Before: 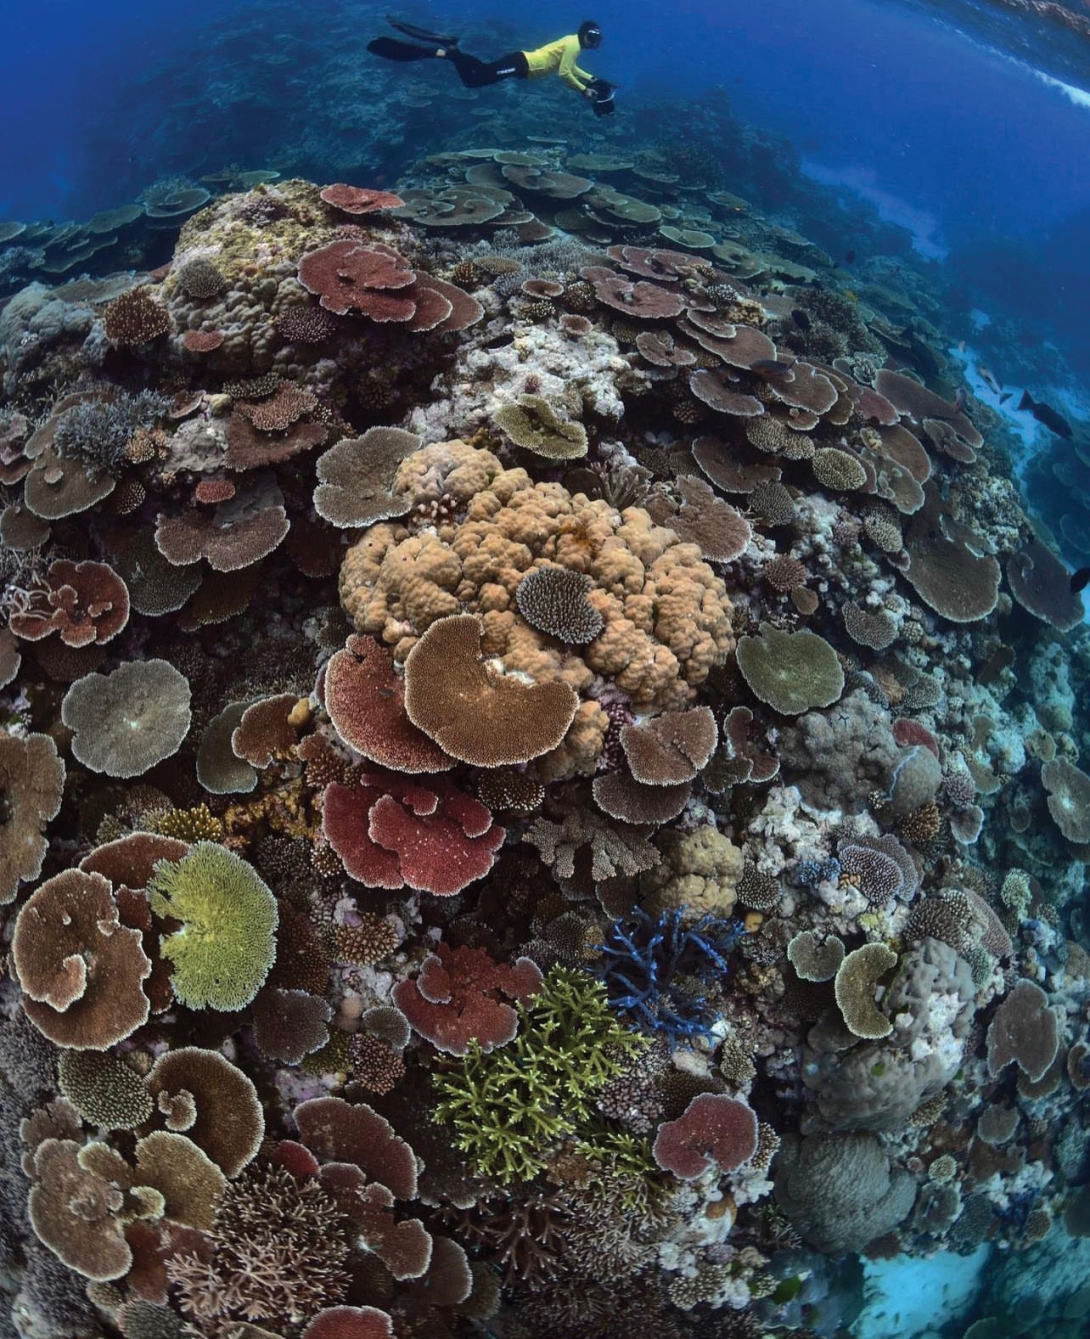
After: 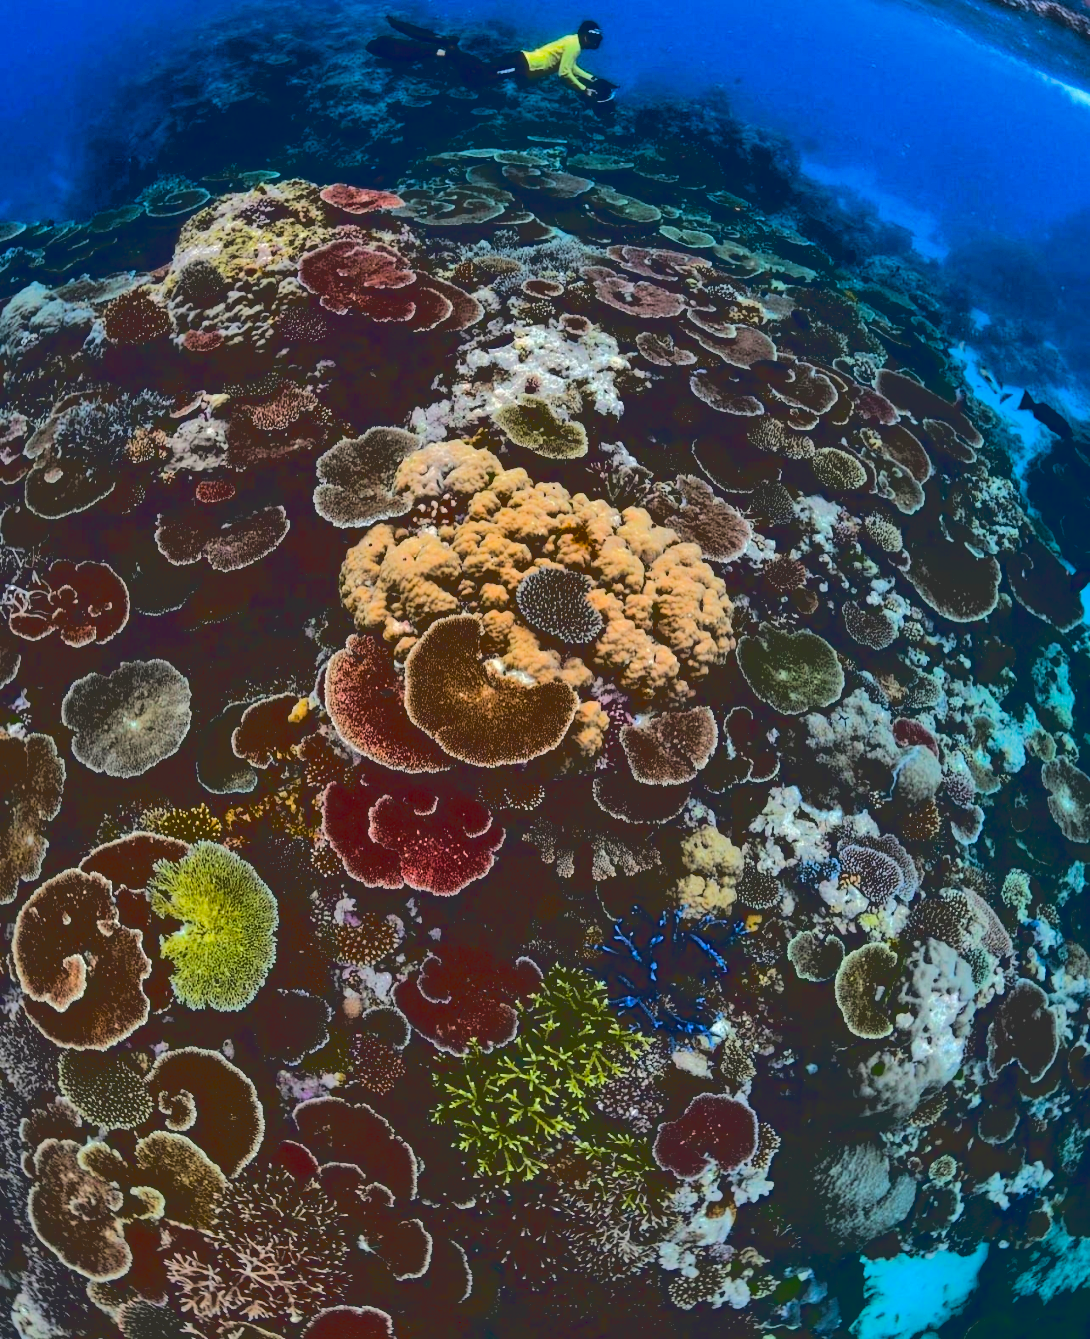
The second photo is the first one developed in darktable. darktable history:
color balance rgb: linear chroma grading › global chroma 15%, perceptual saturation grading › global saturation 30%
base curve: curves: ch0 [(0.065, 0.026) (0.236, 0.358) (0.53, 0.546) (0.777, 0.841) (0.924, 0.992)], preserve colors average RGB
